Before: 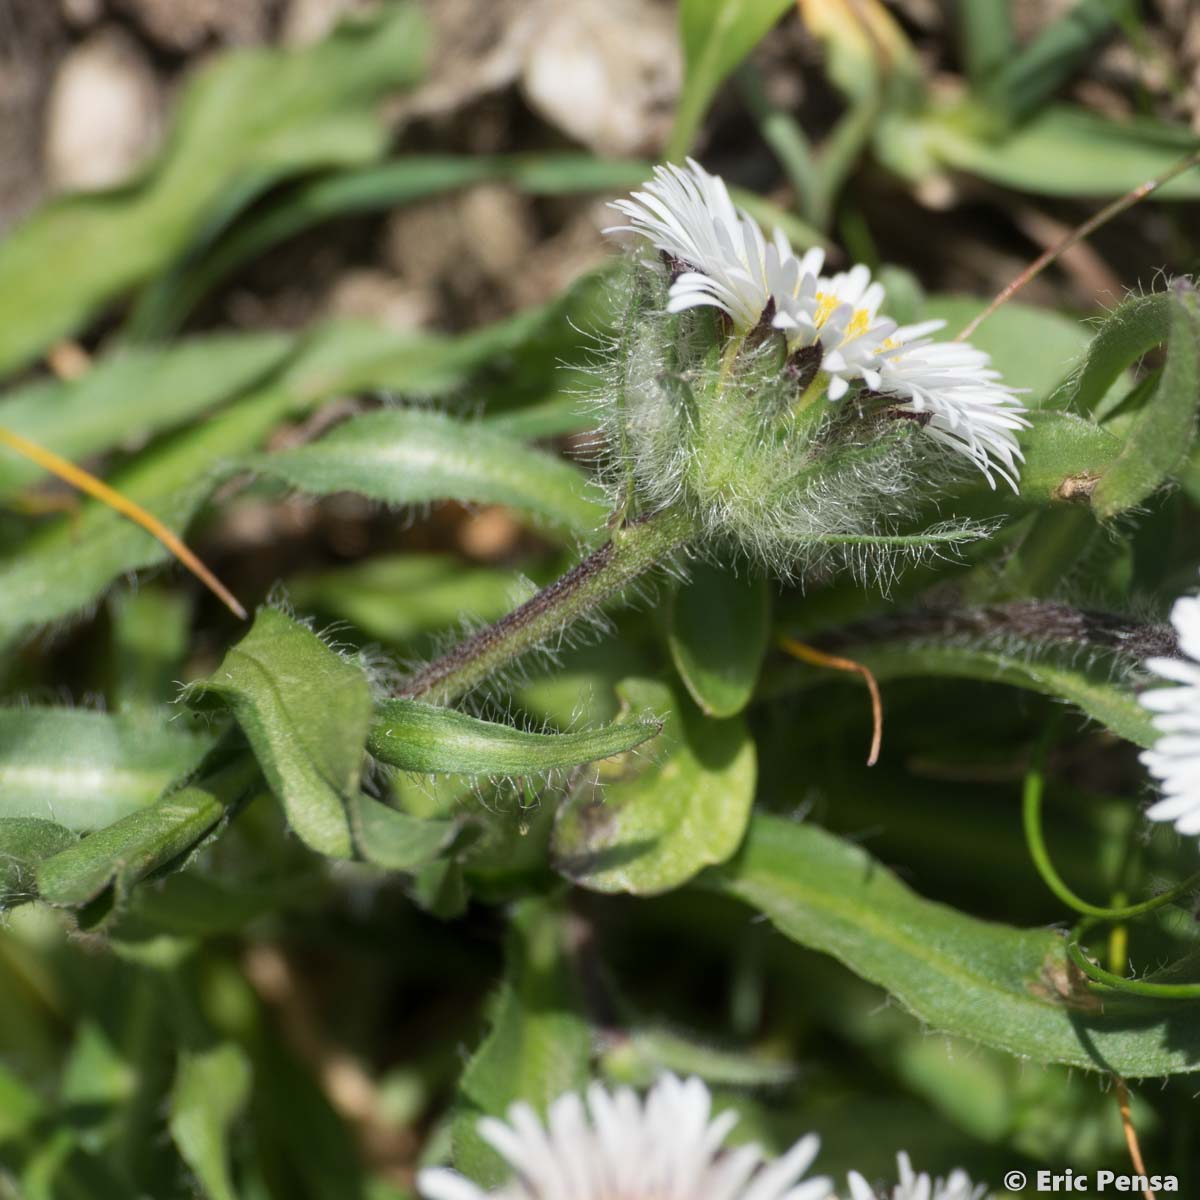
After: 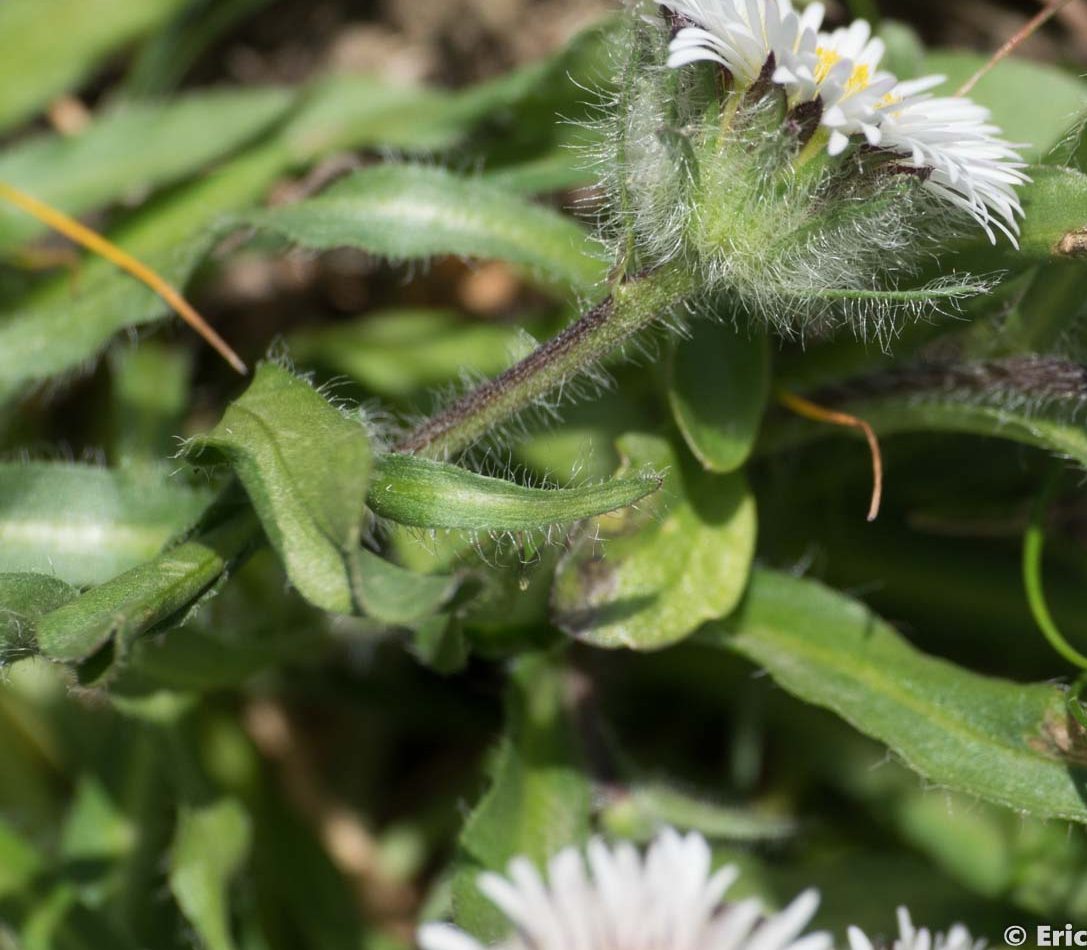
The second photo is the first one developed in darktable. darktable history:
crop: top 20.451%, right 9.366%, bottom 0.308%
